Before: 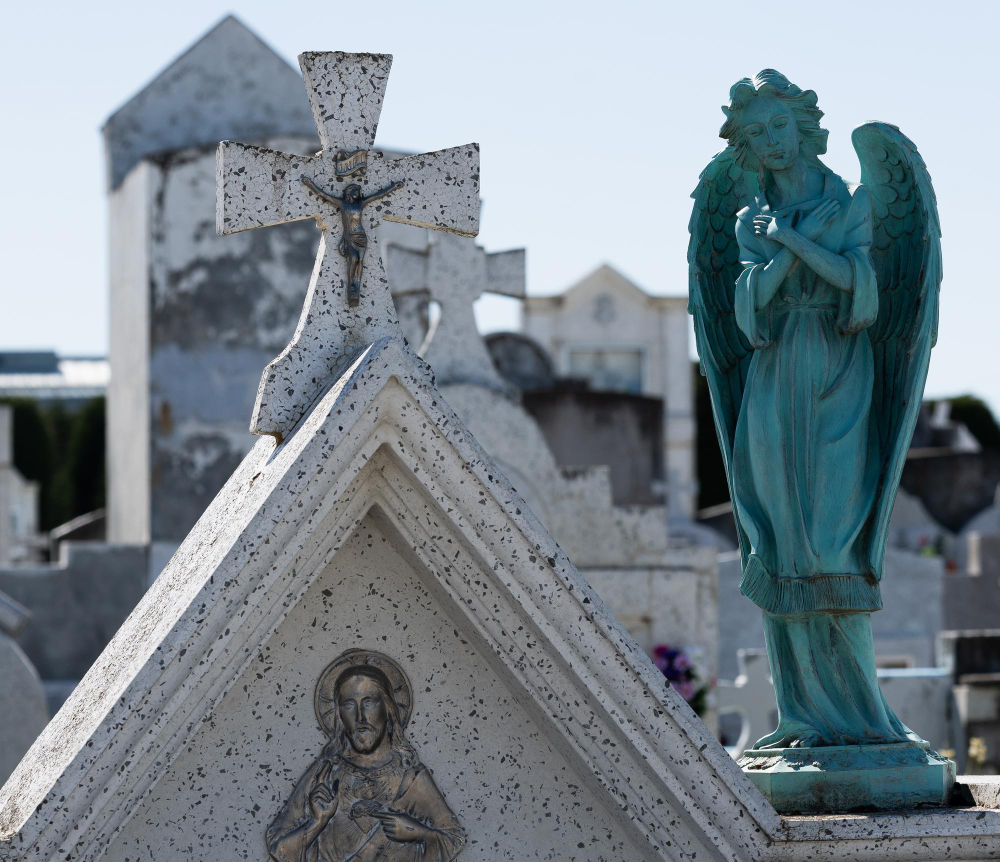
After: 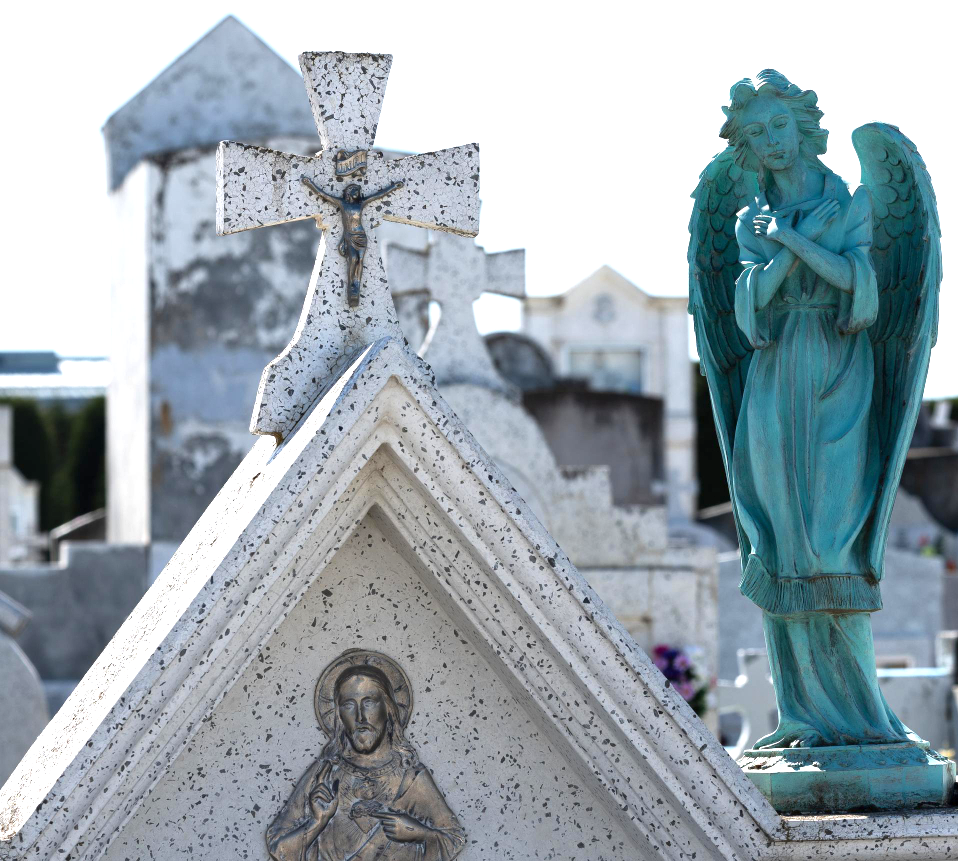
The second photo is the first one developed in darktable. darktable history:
crop: right 4.126%, bottom 0.031%
exposure: exposure 0.943 EV, compensate highlight preservation false
